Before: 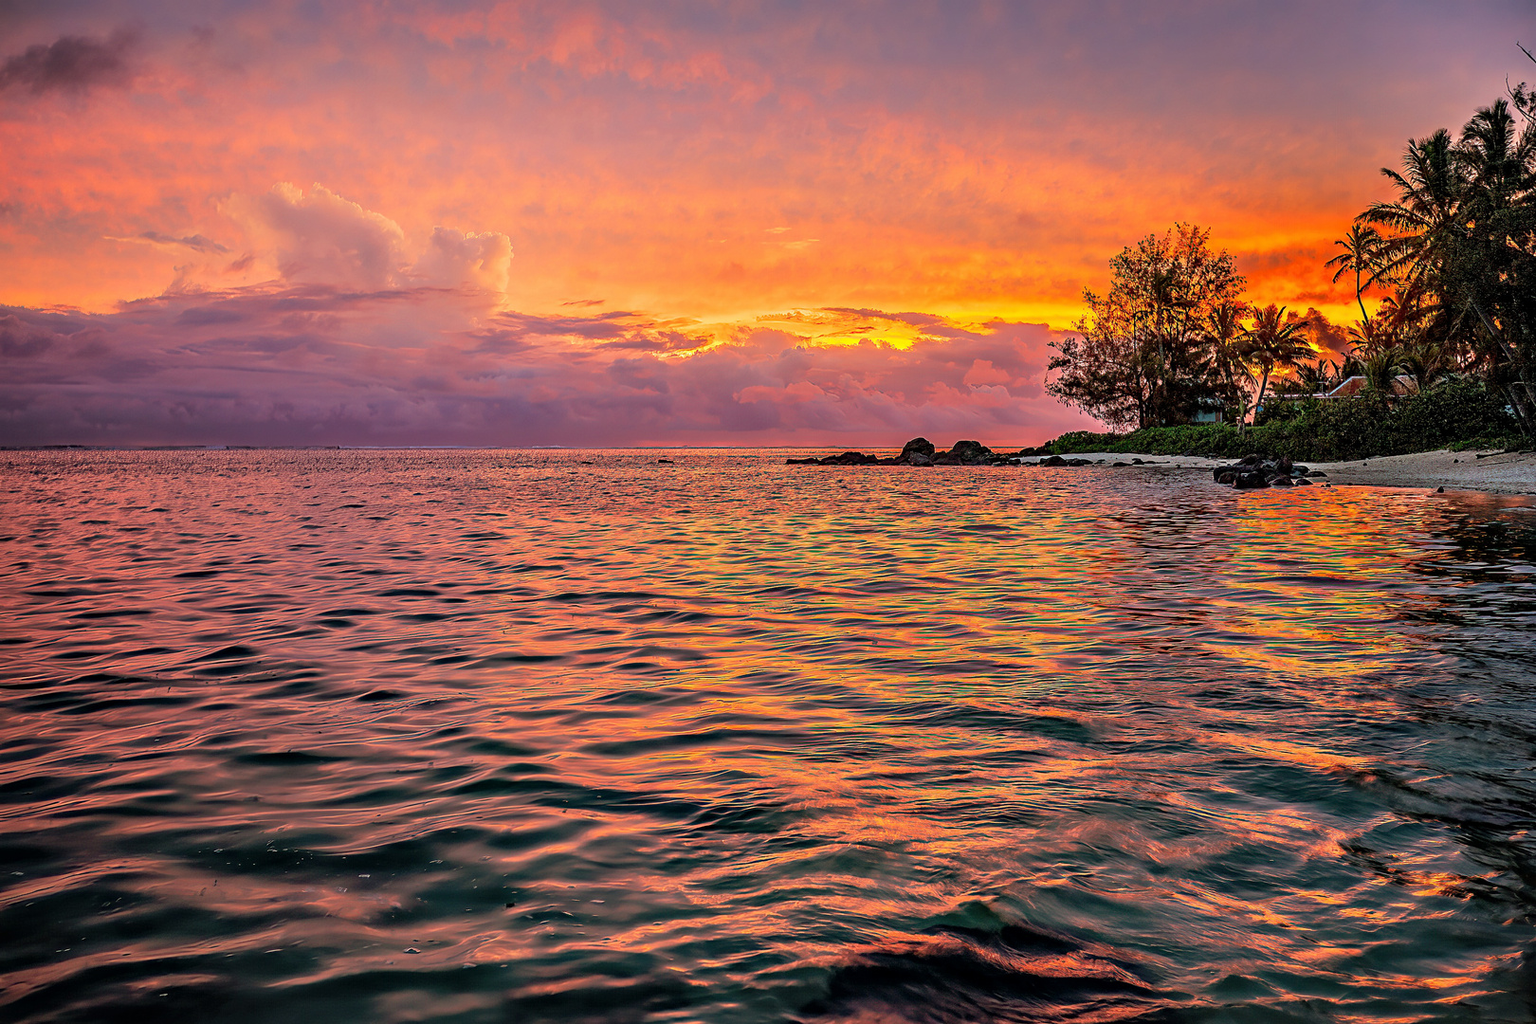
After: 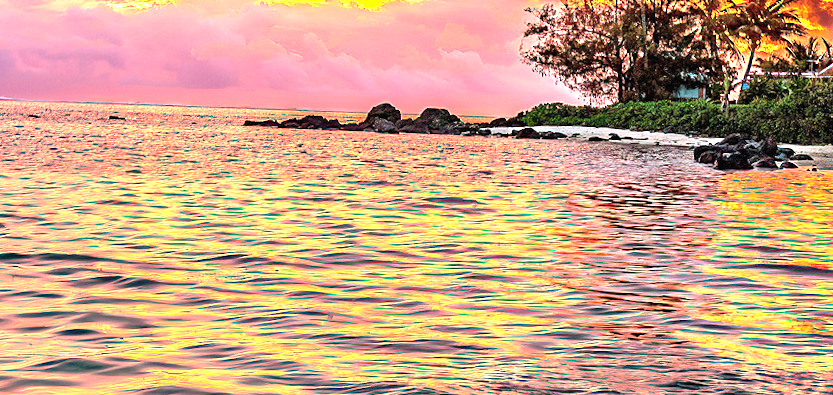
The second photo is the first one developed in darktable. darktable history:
rotate and perspective: rotation 2.17°, automatic cropping off
exposure: black level correction 0, exposure 1.7 EV, compensate exposure bias true, compensate highlight preservation false
crop: left 36.607%, top 34.735%, right 13.146%, bottom 30.611%
